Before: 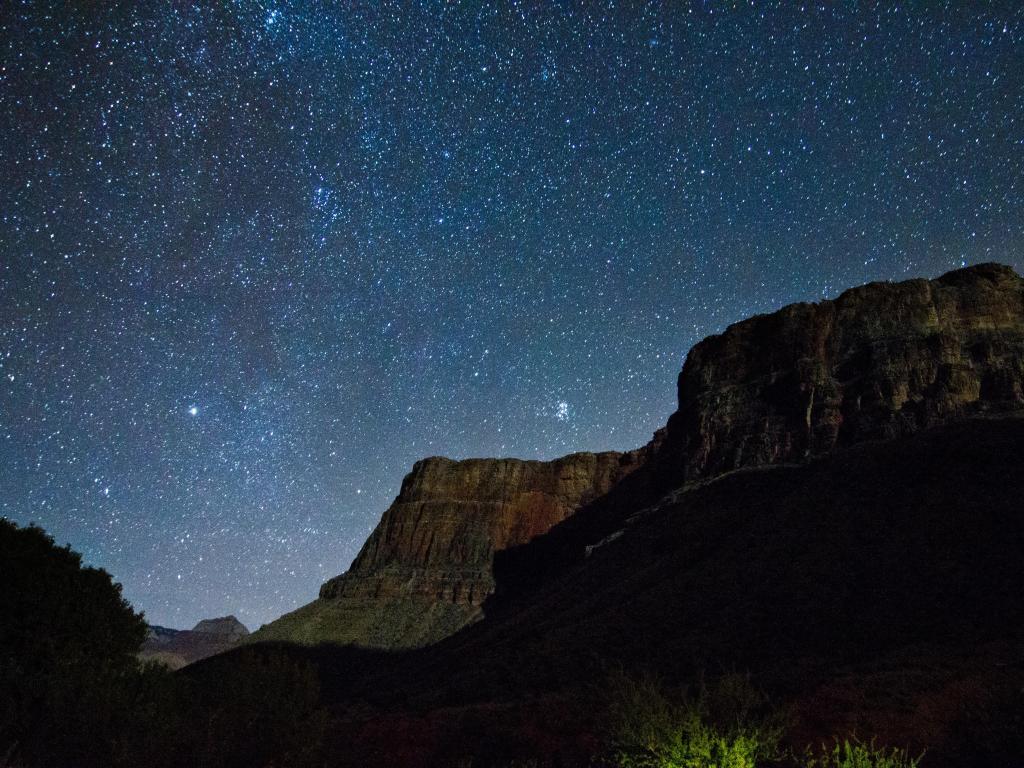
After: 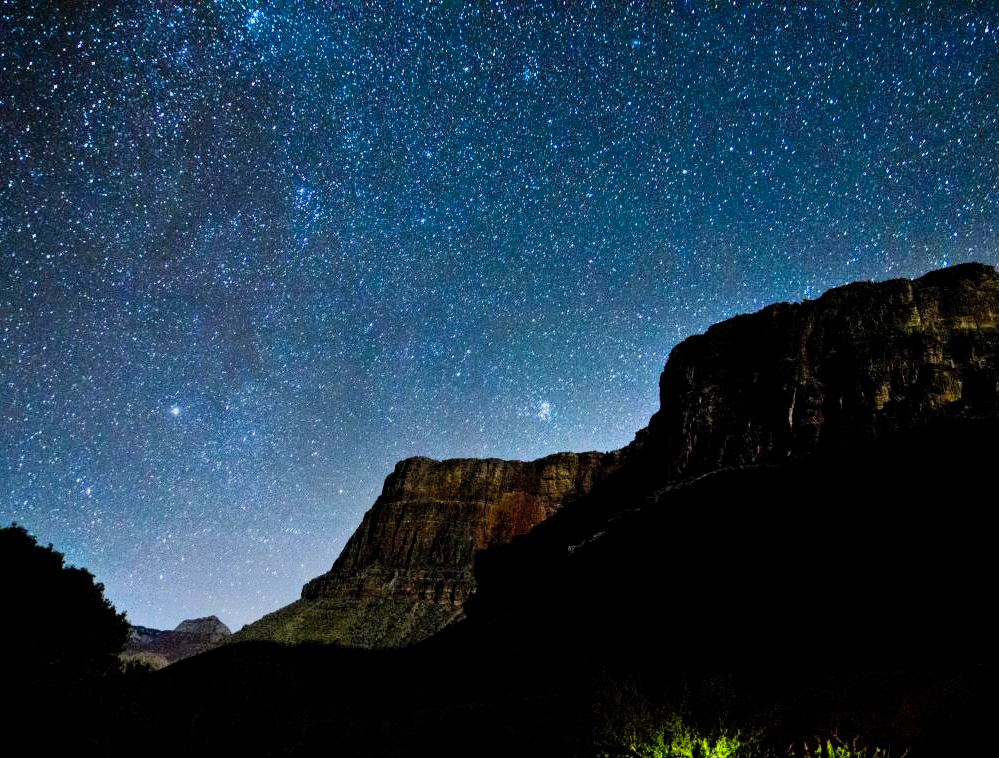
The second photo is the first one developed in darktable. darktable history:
shadows and highlights: radius 133.07, soften with gaussian
color balance rgb: power › luminance -3.677%, power › hue 144.97°, perceptual saturation grading › global saturation 20%, perceptual saturation grading › highlights -25.675%, perceptual saturation grading › shadows 26.085%
crop and rotate: left 1.791%, right 0.642%, bottom 1.272%
filmic rgb: middle gray luminance 9.42%, black relative exposure -10.66 EV, white relative exposure 3.43 EV, target black luminance 0%, hardness 5.96, latitude 59.64%, contrast 1.091, highlights saturation mix 6.21%, shadows ↔ highlights balance 28.51%
